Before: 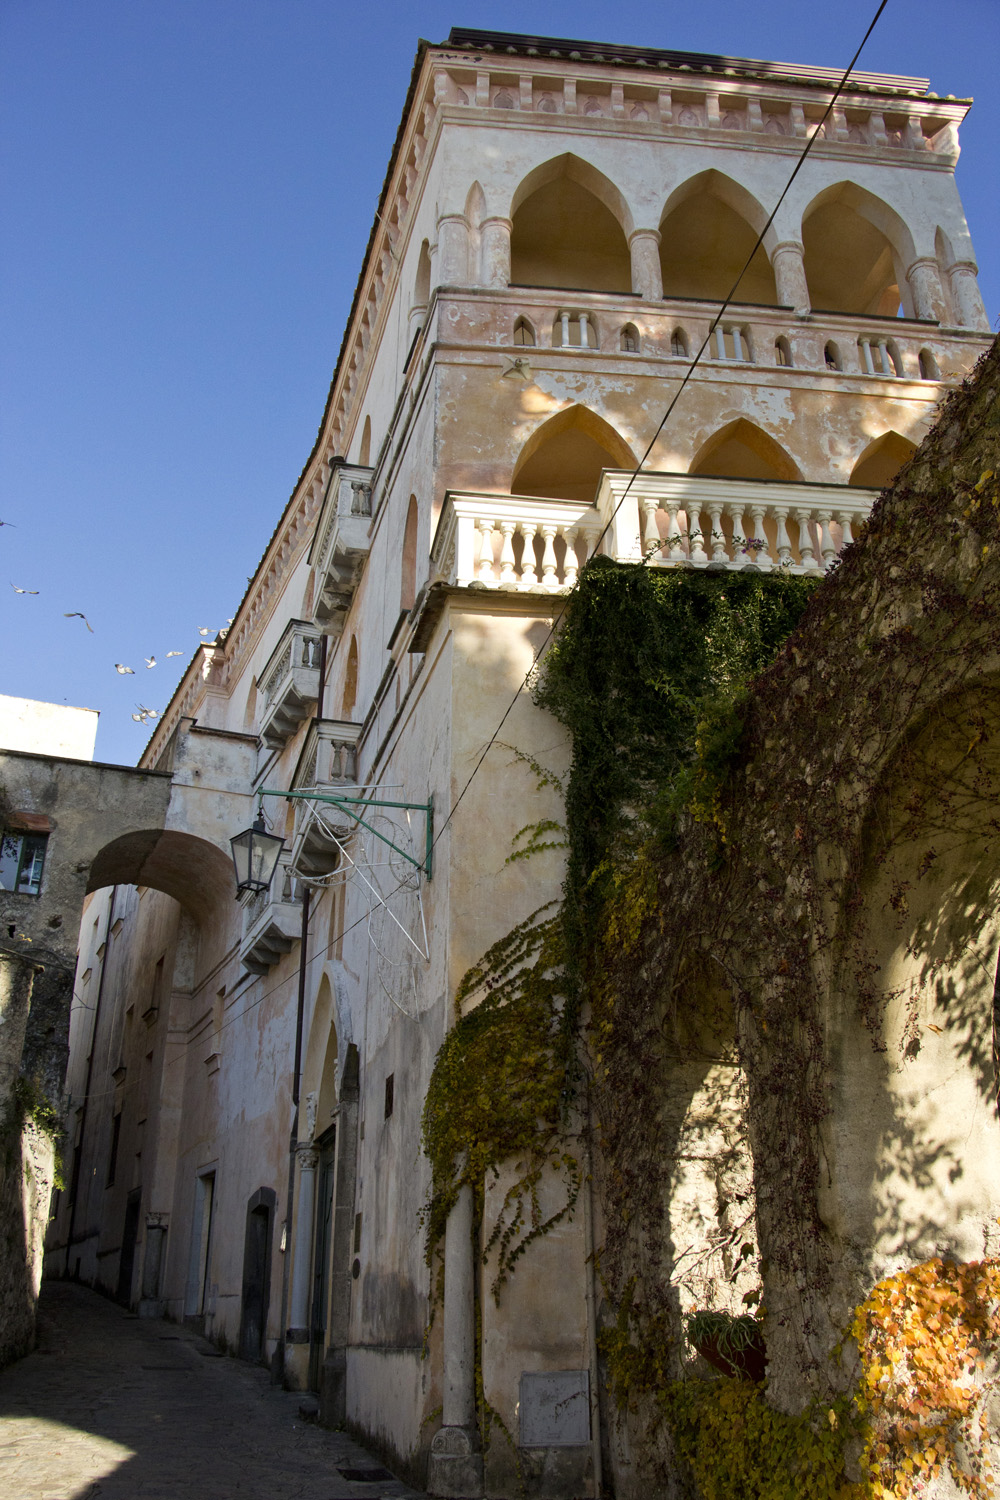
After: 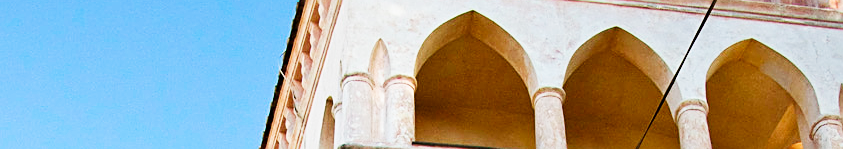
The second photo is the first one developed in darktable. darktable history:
base curve: curves: ch0 [(0, 0) (0.007, 0.004) (0.027, 0.03) (0.046, 0.07) (0.207, 0.54) (0.442, 0.872) (0.673, 0.972) (1, 1)], preserve colors none
sharpen: on, module defaults
crop and rotate: left 9.644%, top 9.491%, right 6.021%, bottom 80.509%
